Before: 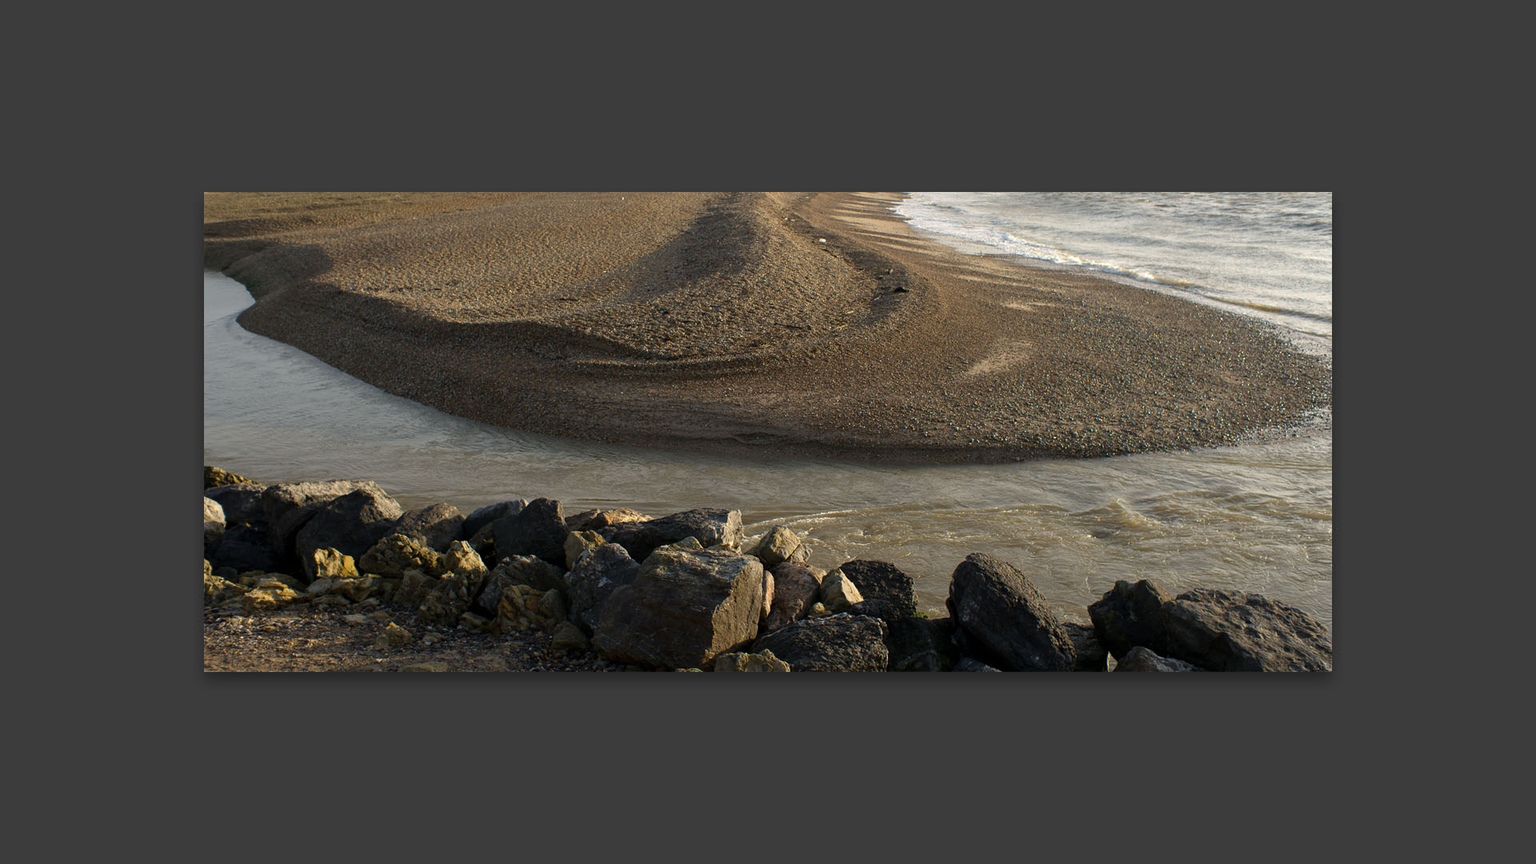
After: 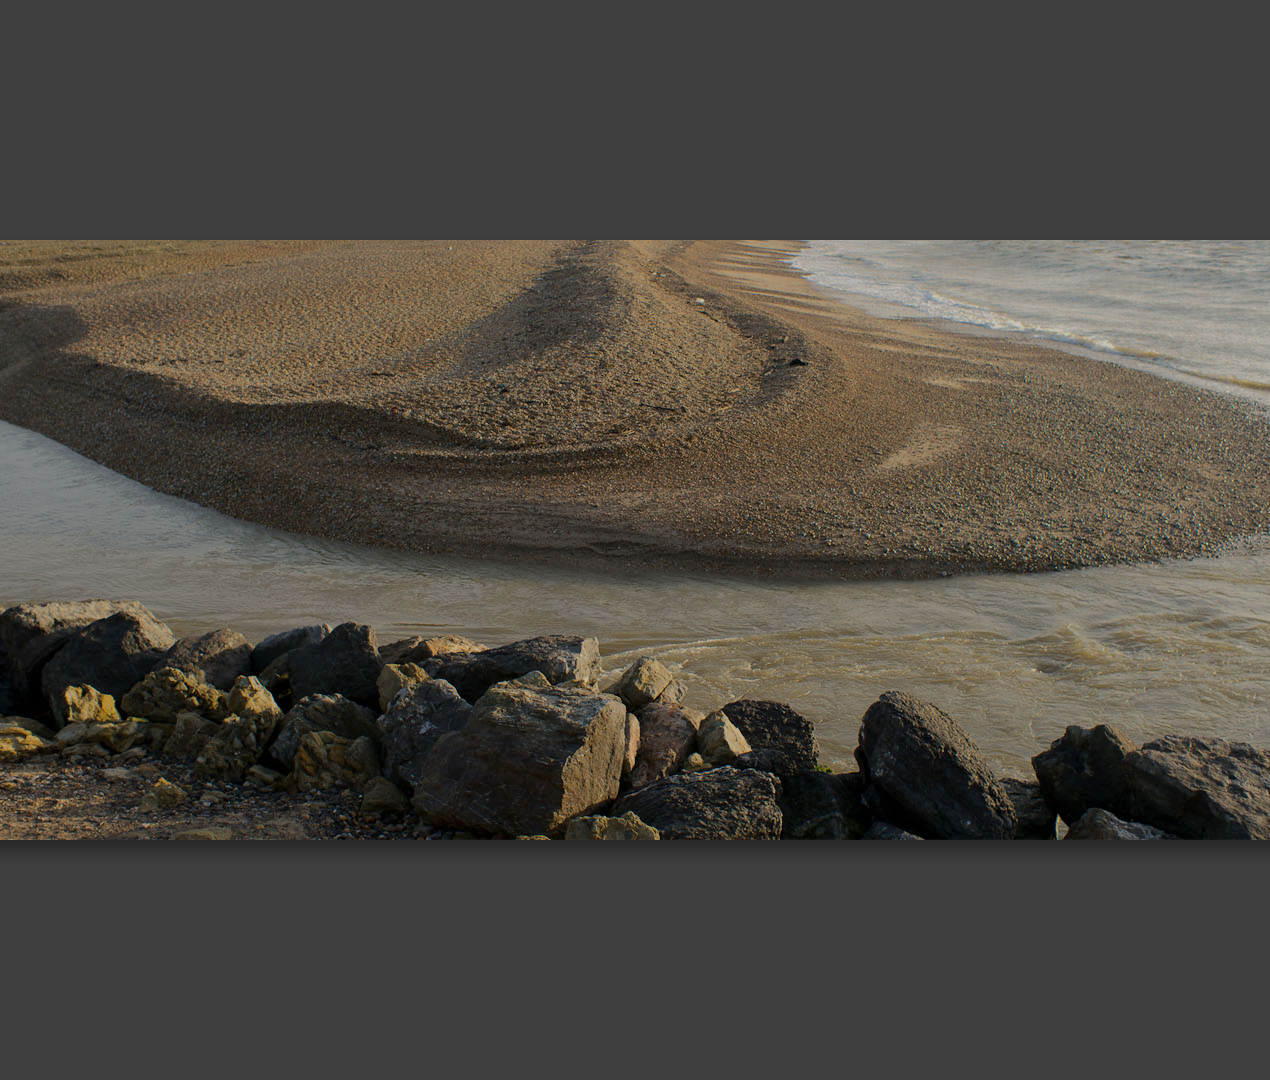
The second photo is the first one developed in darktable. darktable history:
tone equalizer: -8 EV -0.039 EV, -7 EV 0.025 EV, -6 EV -0.006 EV, -5 EV 0.008 EV, -4 EV -0.037 EV, -3 EV -0.233 EV, -2 EV -0.658 EV, -1 EV -0.983 EV, +0 EV -0.959 EV, edges refinement/feathering 500, mask exposure compensation -1.57 EV, preserve details no
exposure: exposure 0.128 EV, compensate highlight preservation false
crop: left 17.131%, right 16.7%
